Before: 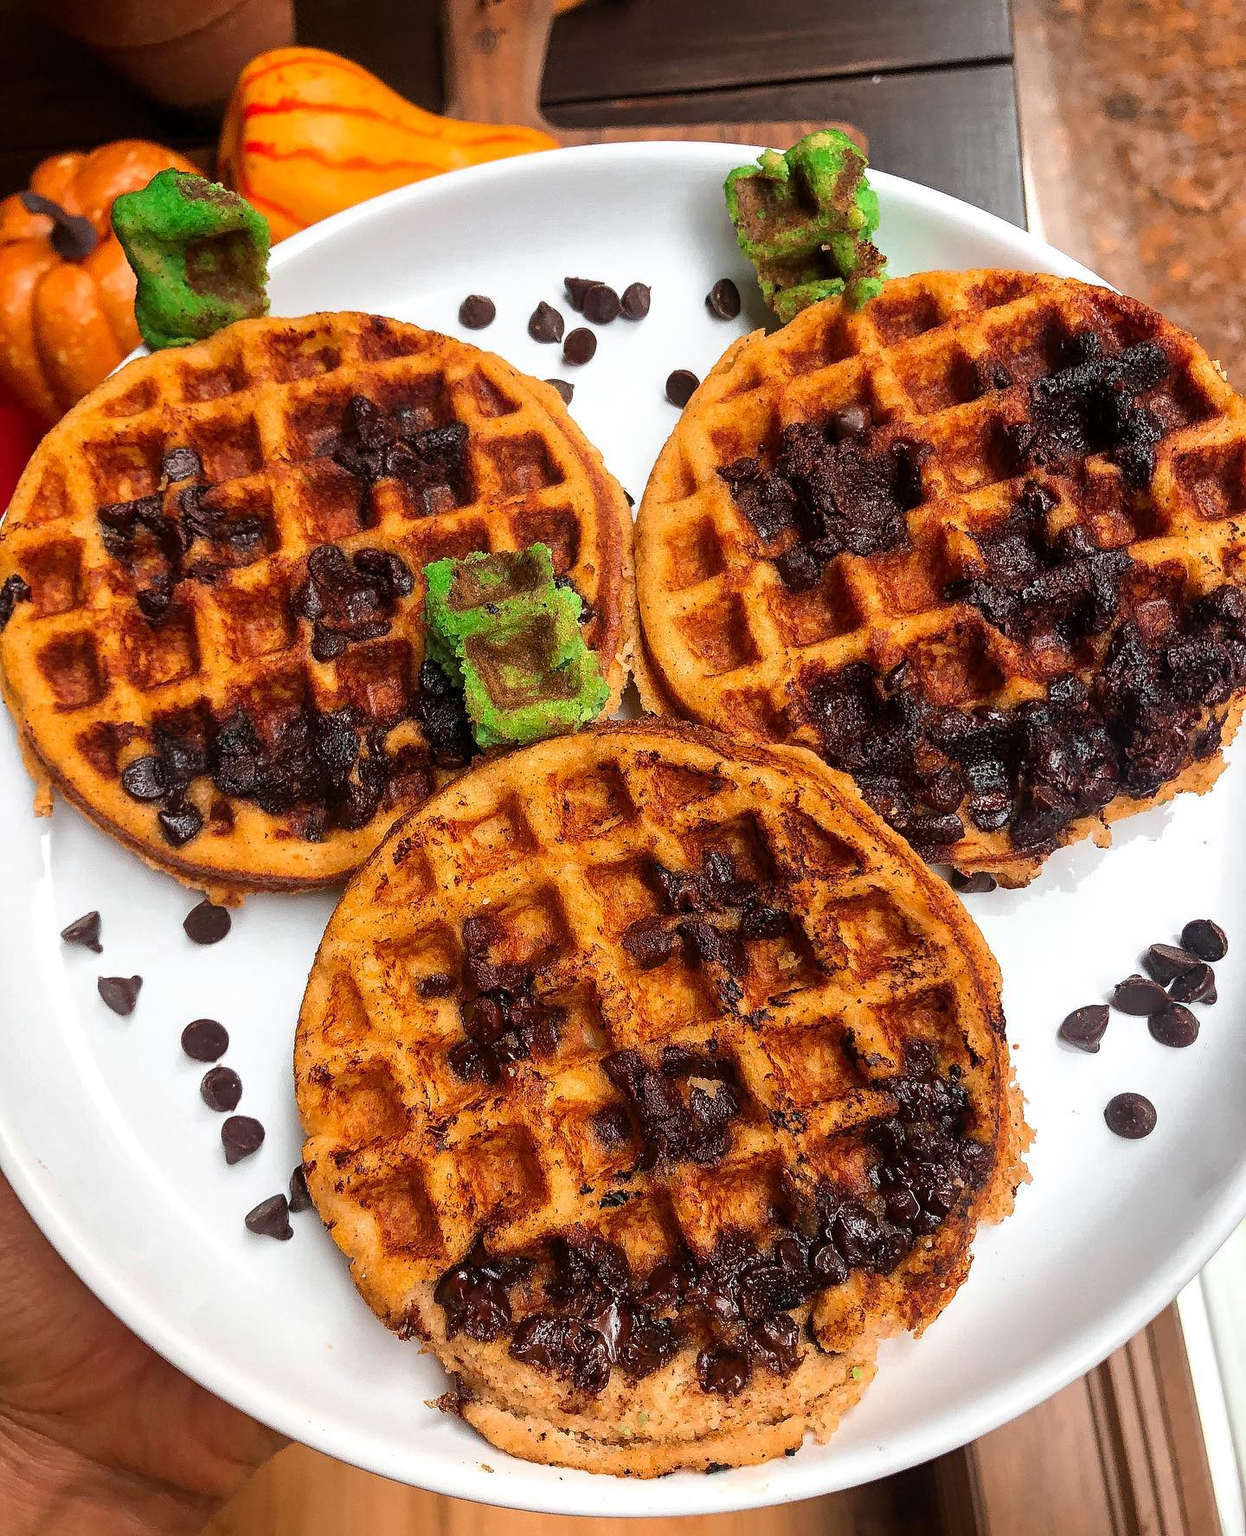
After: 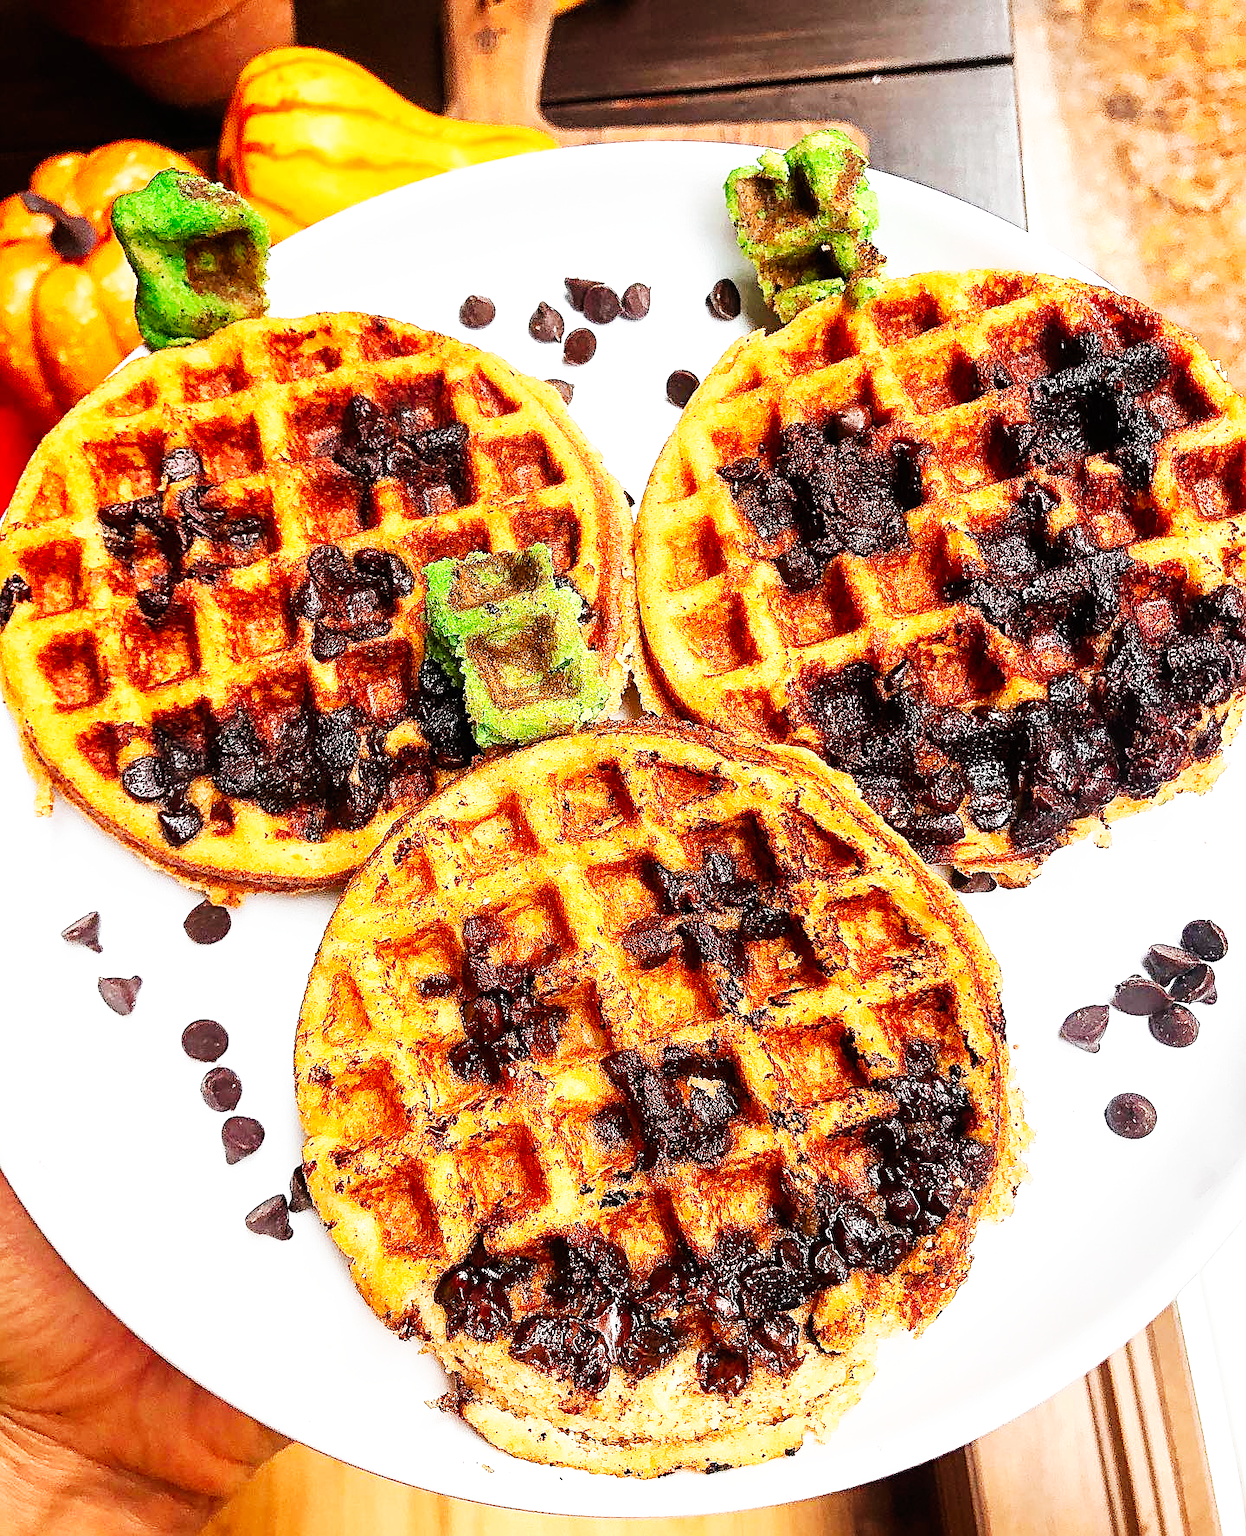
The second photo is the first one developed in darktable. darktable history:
sharpen: on, module defaults
base curve: curves: ch0 [(0, 0) (0.007, 0.004) (0.027, 0.03) (0.046, 0.07) (0.207, 0.54) (0.442, 0.872) (0.673, 0.972) (1, 1)], preserve colors none
exposure: exposure 0.3 EV, compensate highlight preservation false
